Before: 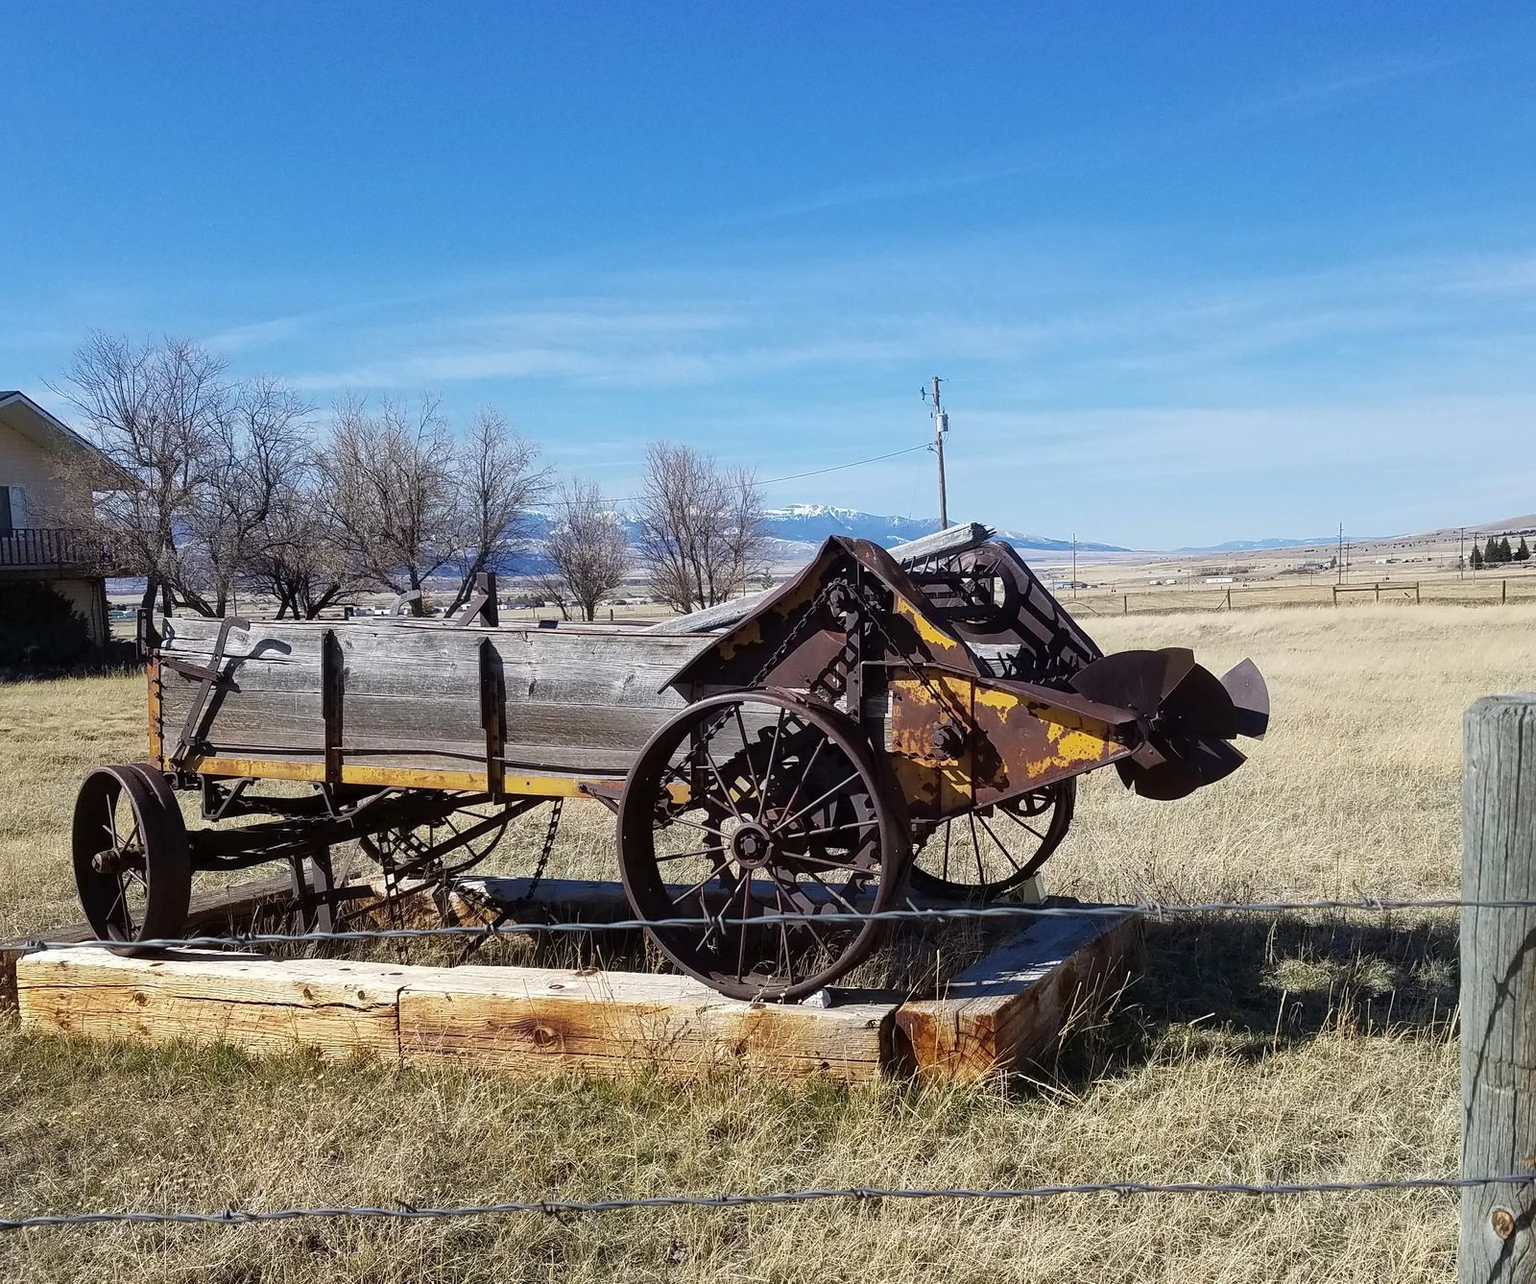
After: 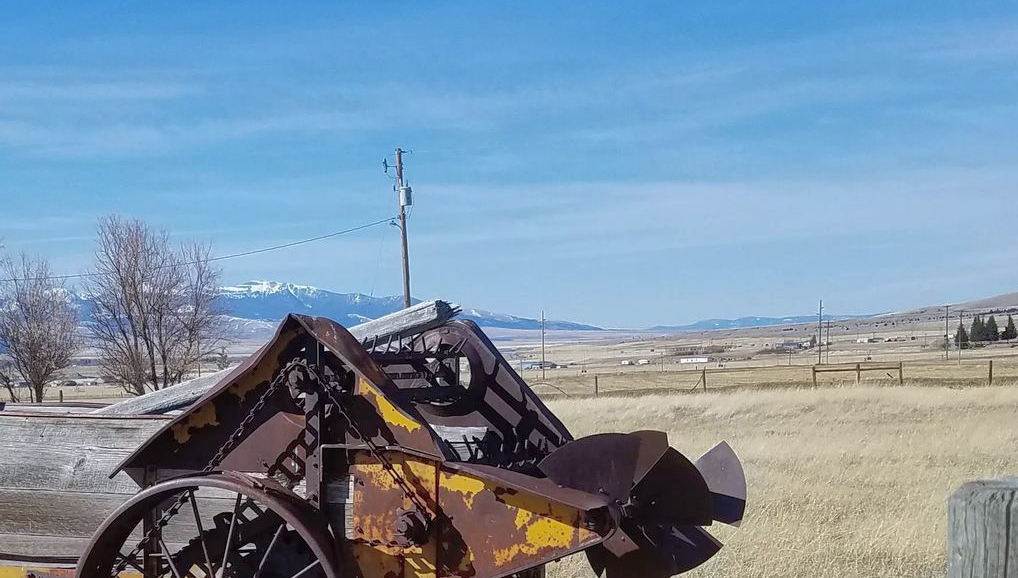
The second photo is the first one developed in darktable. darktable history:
shadows and highlights: on, module defaults
white balance: red 0.988, blue 1.017
crop: left 36.005%, top 18.293%, right 0.31%, bottom 38.444%
